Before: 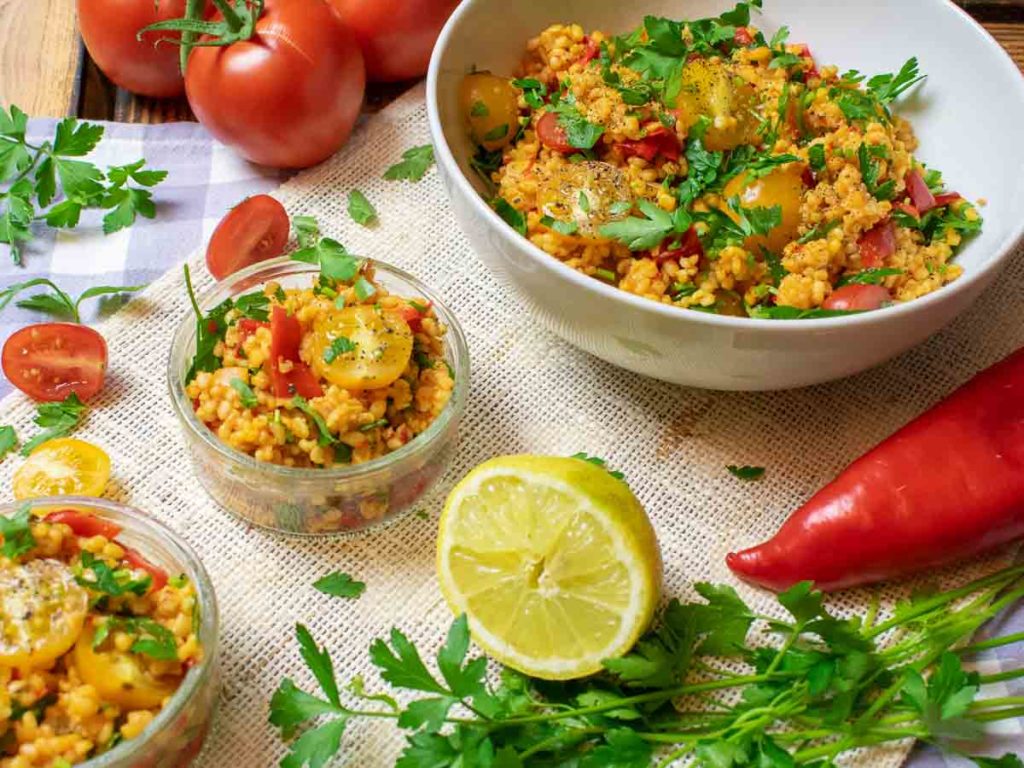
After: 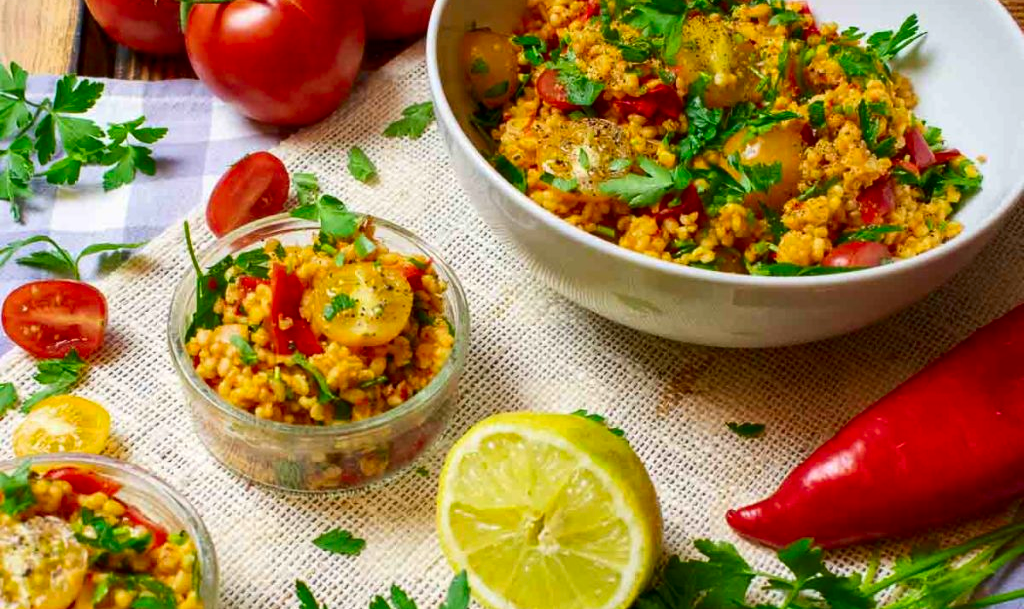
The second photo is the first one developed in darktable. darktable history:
contrast brightness saturation: contrast 0.12, brightness -0.12, saturation 0.2
crop and rotate: top 5.667%, bottom 14.937%
